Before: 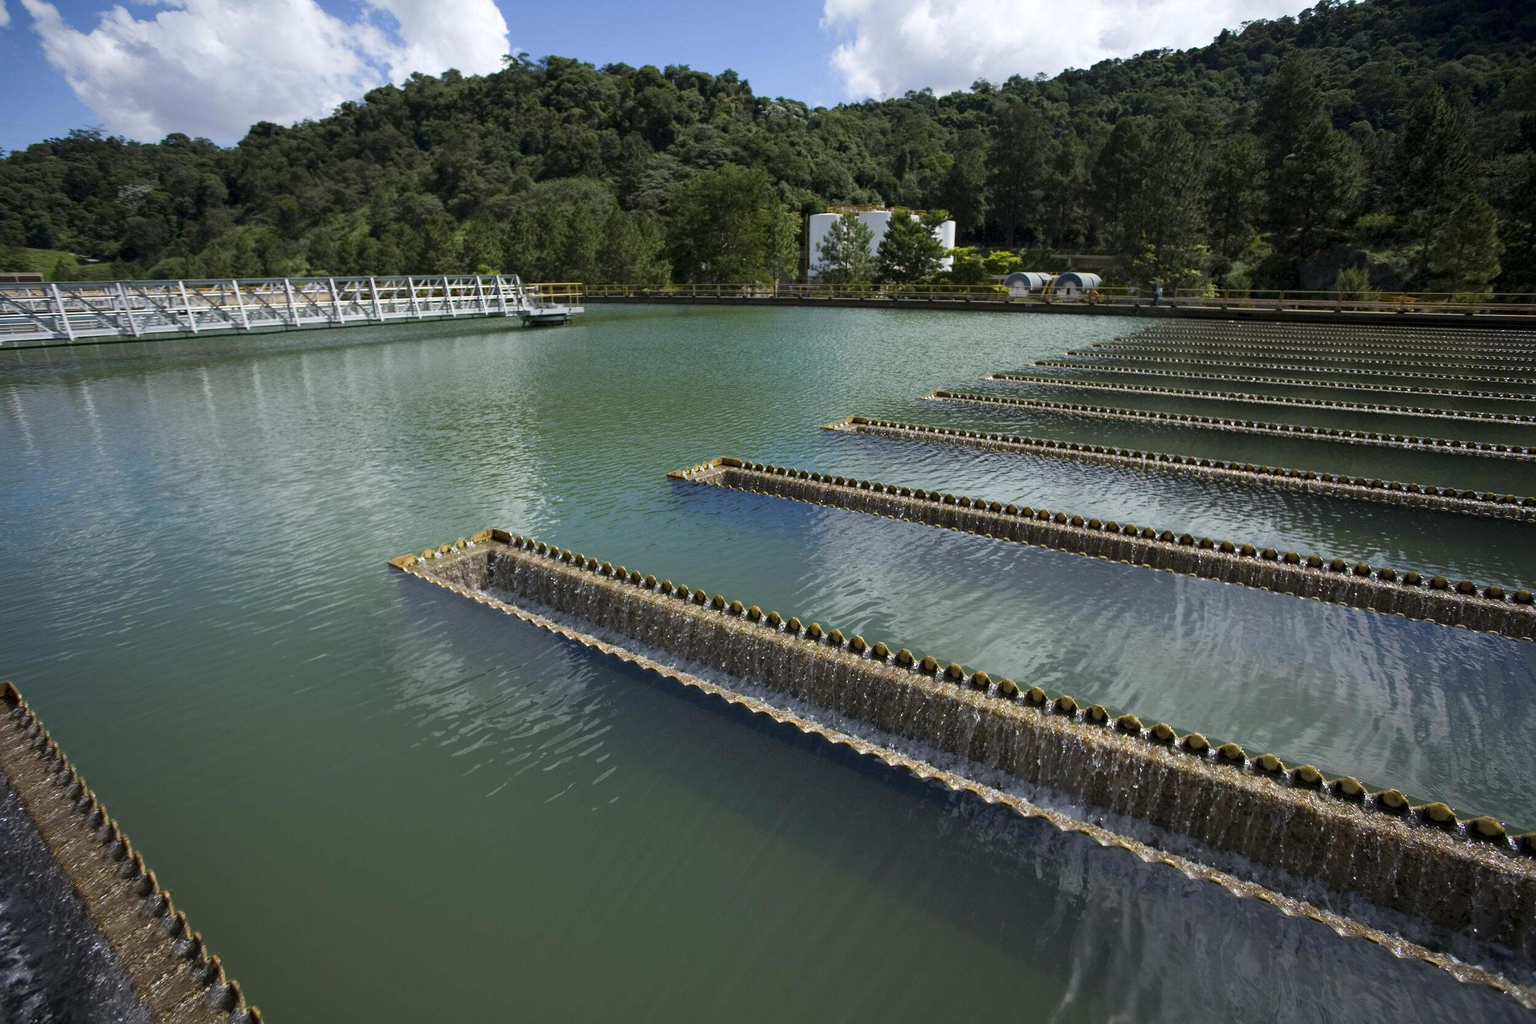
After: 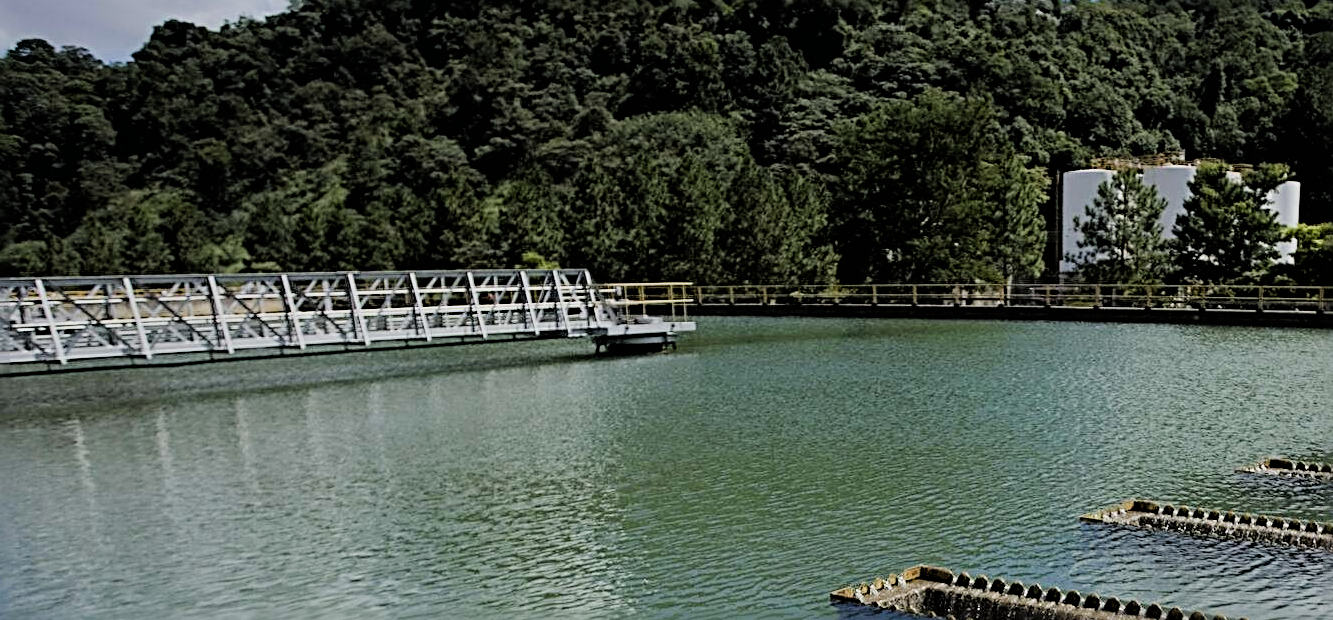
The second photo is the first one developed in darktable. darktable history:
sharpen: radius 3.637, amount 0.924
filmic rgb: black relative exposure -4.31 EV, white relative exposure 4.56 EV, threshold 3.05 EV, hardness 2.37, contrast 1.051, enable highlight reconstruction true
crop: left 10.23%, top 10.689%, right 36.444%, bottom 52.081%
